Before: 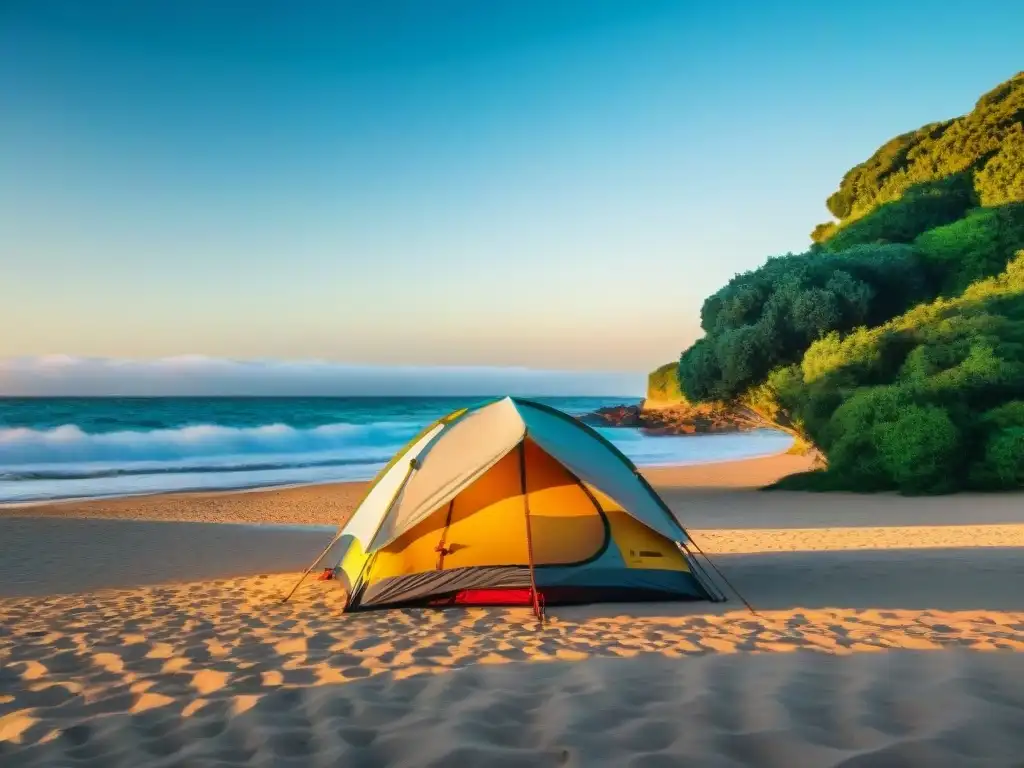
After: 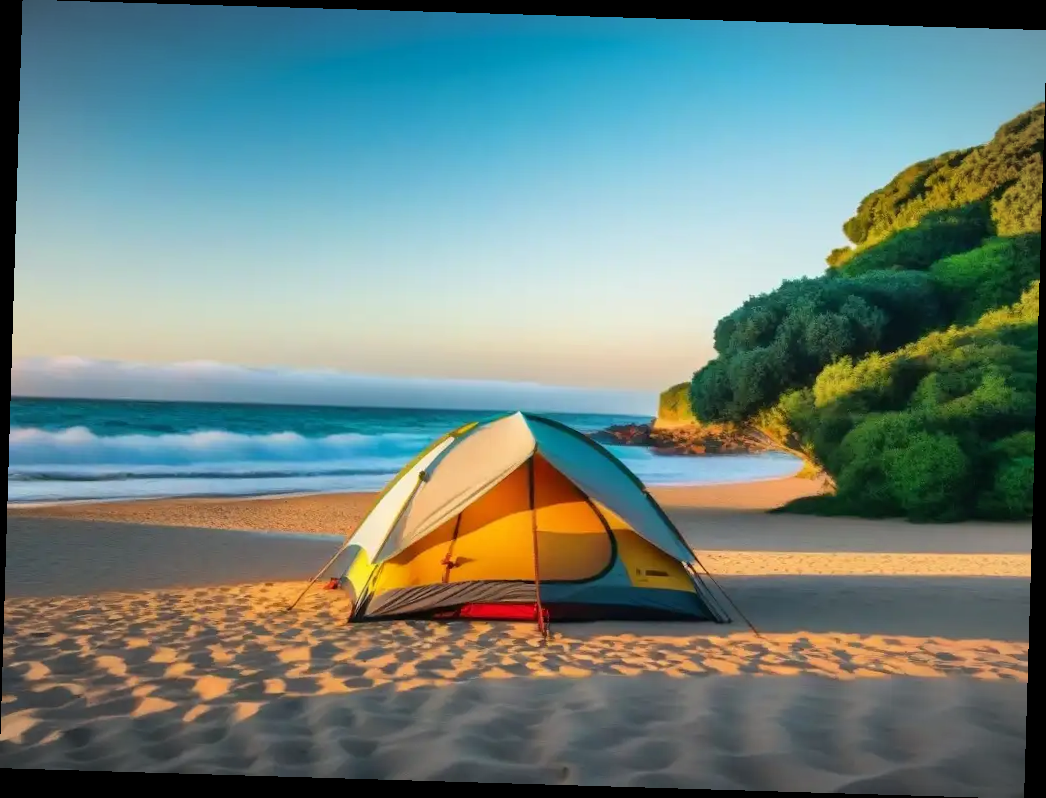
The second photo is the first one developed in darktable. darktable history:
vignetting: fall-off start 100%, brightness -0.282, width/height ratio 1.31
rotate and perspective: rotation 1.72°, automatic cropping off
